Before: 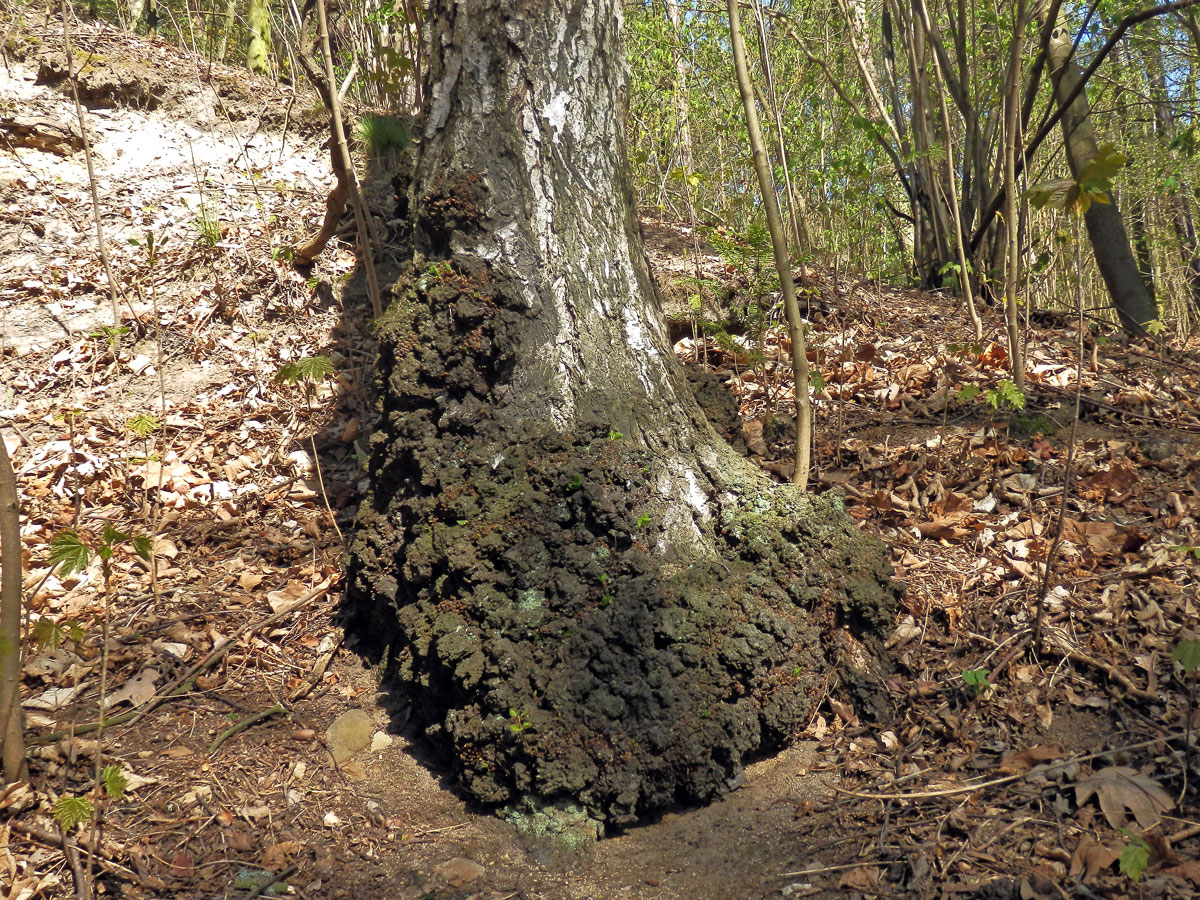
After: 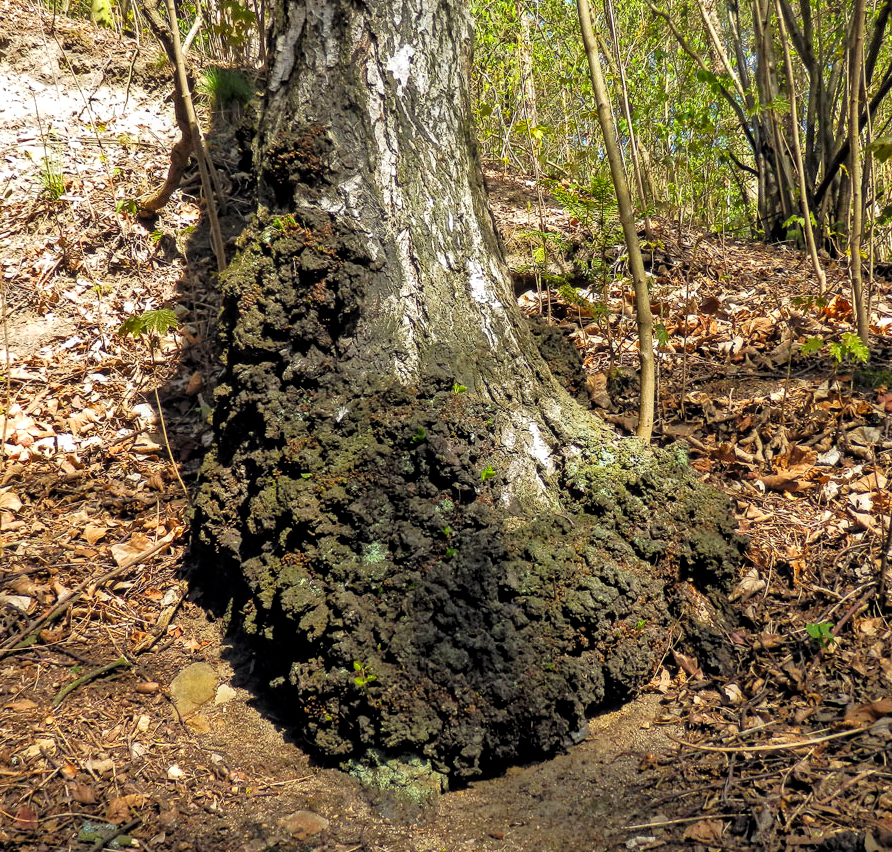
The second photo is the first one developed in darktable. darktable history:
local contrast: on, module defaults
tone curve: curves: ch0 [(0.003, 0) (0.066, 0.023) (0.149, 0.094) (0.264, 0.238) (0.395, 0.421) (0.517, 0.56) (0.688, 0.743) (0.813, 0.846) (1, 1)]; ch1 [(0, 0) (0.164, 0.115) (0.337, 0.332) (0.39, 0.398) (0.464, 0.461) (0.501, 0.5) (0.521, 0.535) (0.571, 0.588) (0.652, 0.681) (0.733, 0.749) (0.811, 0.796) (1, 1)]; ch2 [(0, 0) (0.337, 0.382) (0.464, 0.476) (0.501, 0.502) (0.527, 0.54) (0.556, 0.567) (0.6, 0.59) (0.687, 0.675) (1, 1)], color space Lab, linked channels, preserve colors none
crop and rotate: left 13.036%, top 5.286%, right 12.617%
color balance rgb: perceptual saturation grading › global saturation 17.757%, global vibrance 15.129%
